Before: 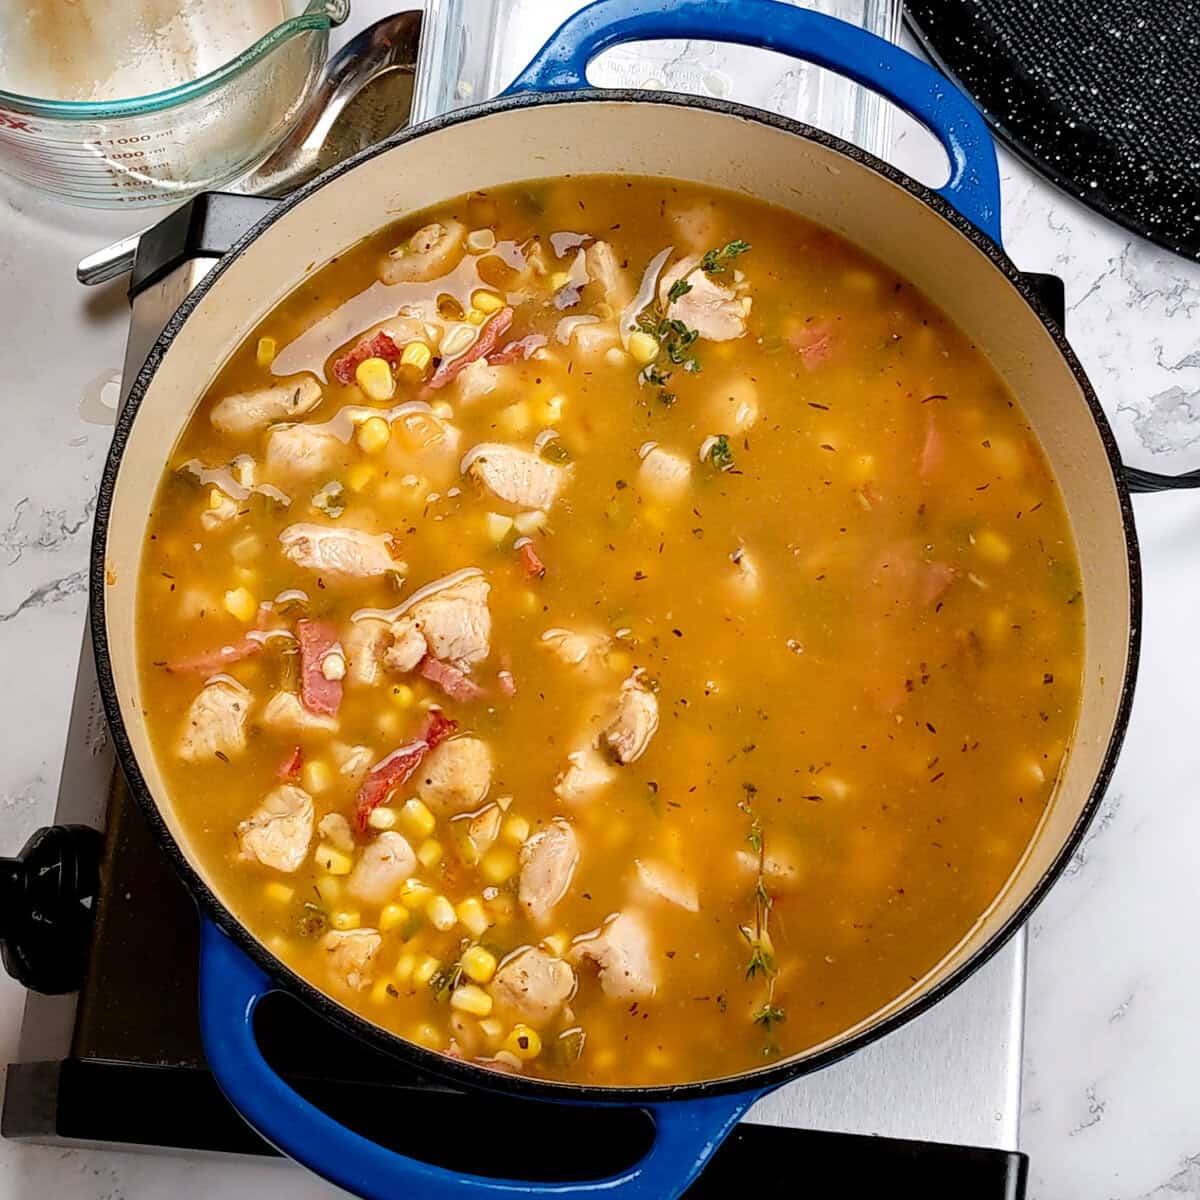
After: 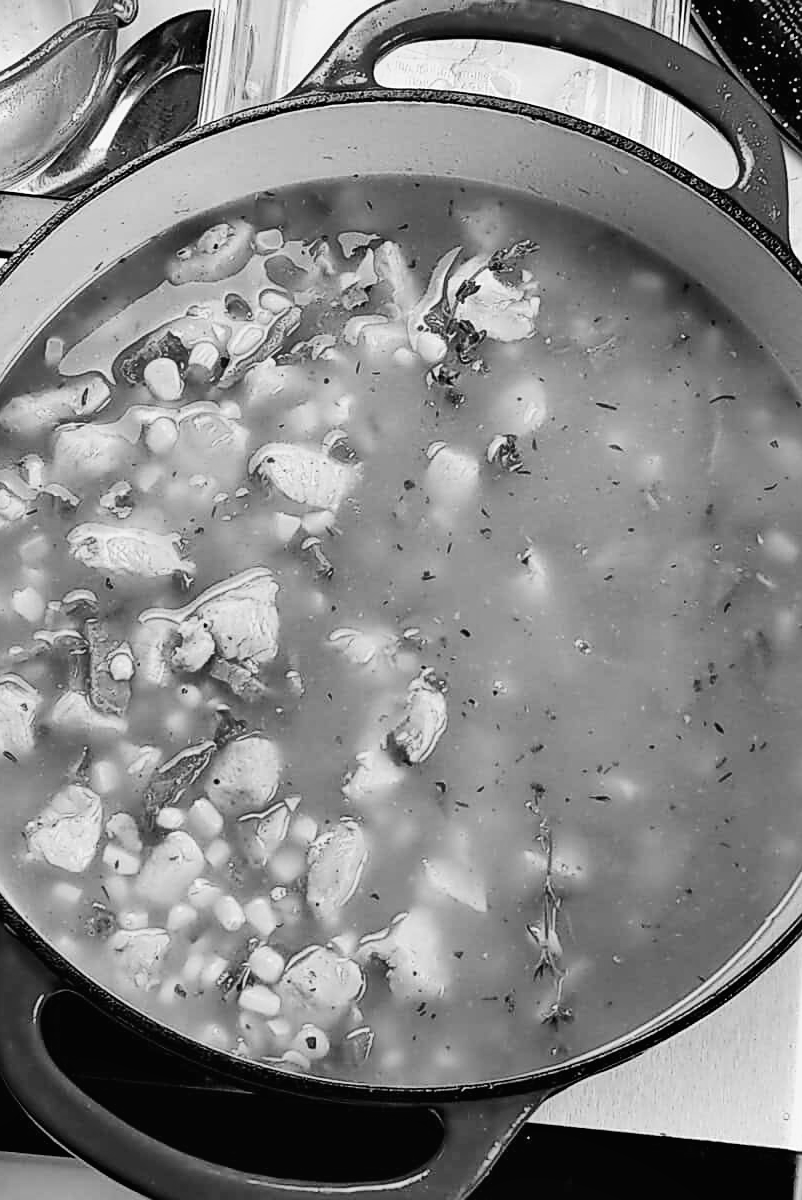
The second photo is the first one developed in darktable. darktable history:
sharpen: radius 1.864, amount 0.398, threshold 1.271
haze removal: compatibility mode true, adaptive false
tone curve: curves: ch0 [(0, 0.011) (0.139, 0.106) (0.295, 0.271) (0.499, 0.523) (0.739, 0.782) (0.857, 0.879) (1, 0.967)]; ch1 [(0, 0) (0.291, 0.229) (0.394, 0.365) (0.469, 0.456) (0.495, 0.497) (0.524, 0.53) (0.588, 0.62) (0.725, 0.779) (1, 1)]; ch2 [(0, 0) (0.125, 0.089) (0.35, 0.317) (0.437, 0.42) (0.502, 0.499) (0.537, 0.551) (0.613, 0.636) (1, 1)], color space Lab, independent channels, preserve colors none
monochrome: a -92.57, b 58.91
crop and rotate: left 17.732%, right 15.423%
shadows and highlights: shadows 60, soften with gaussian
exposure: exposure 0.4 EV, compensate highlight preservation false
